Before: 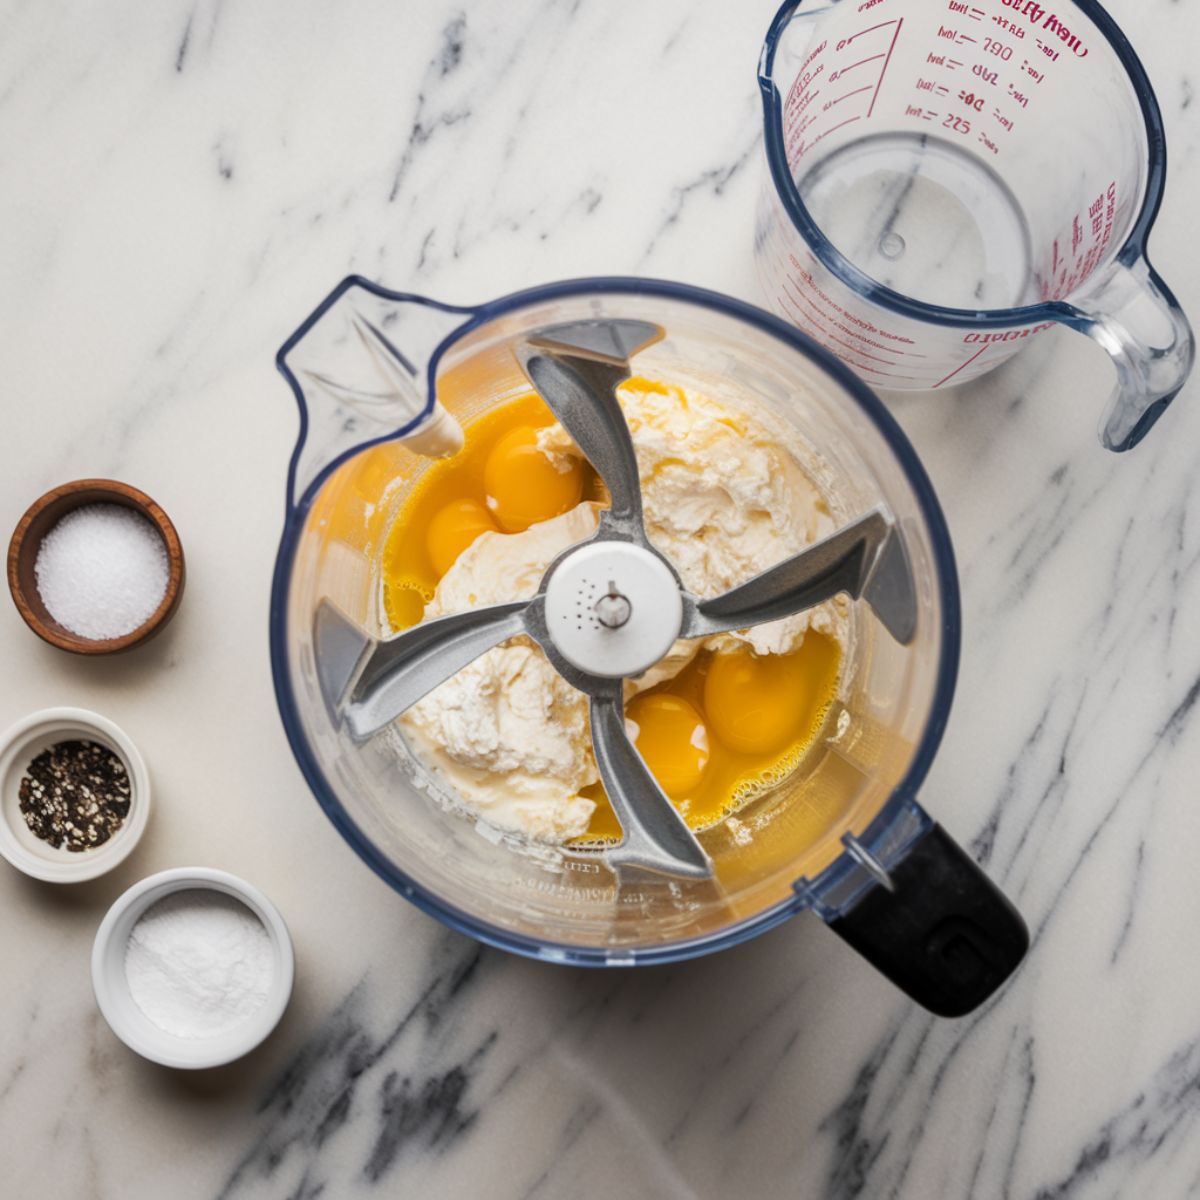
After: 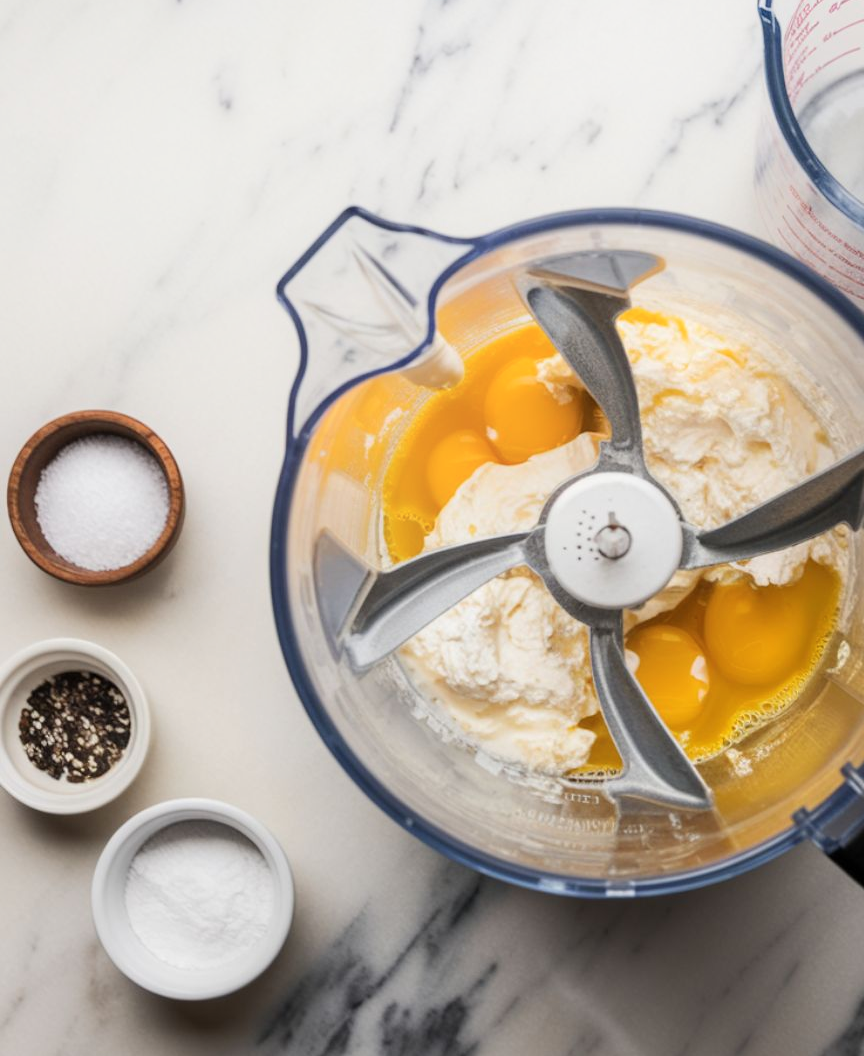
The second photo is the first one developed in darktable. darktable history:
shadows and highlights: shadows -24.28, highlights 49.77, soften with gaussian
crop: top 5.803%, right 27.864%, bottom 5.804%
